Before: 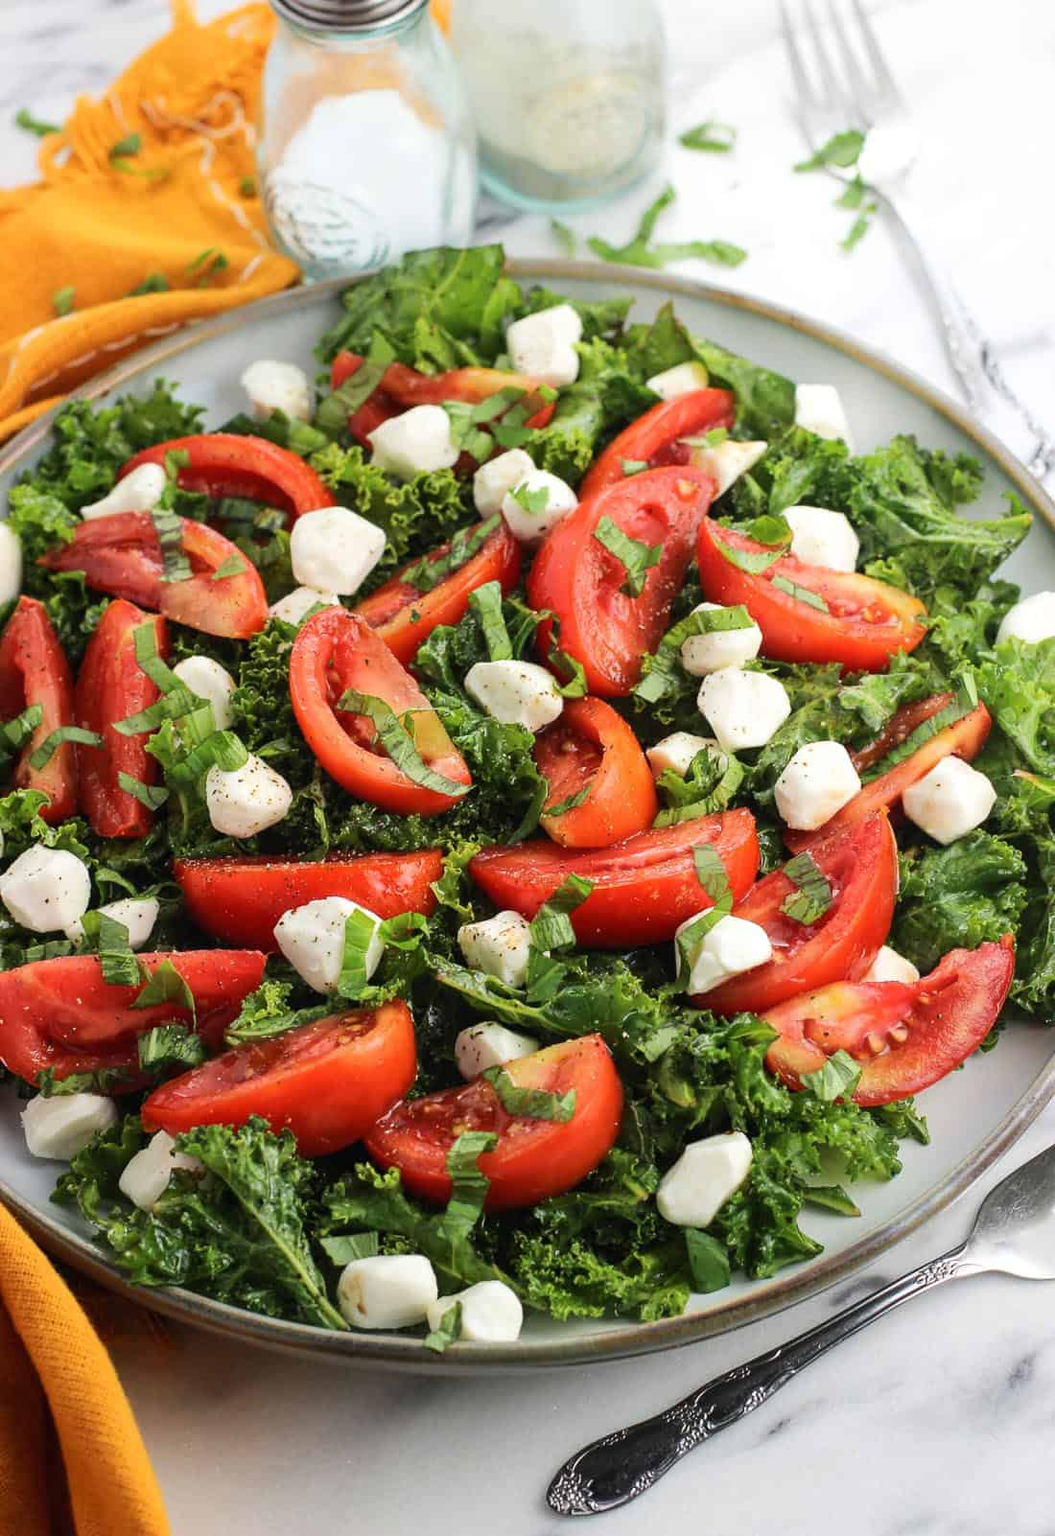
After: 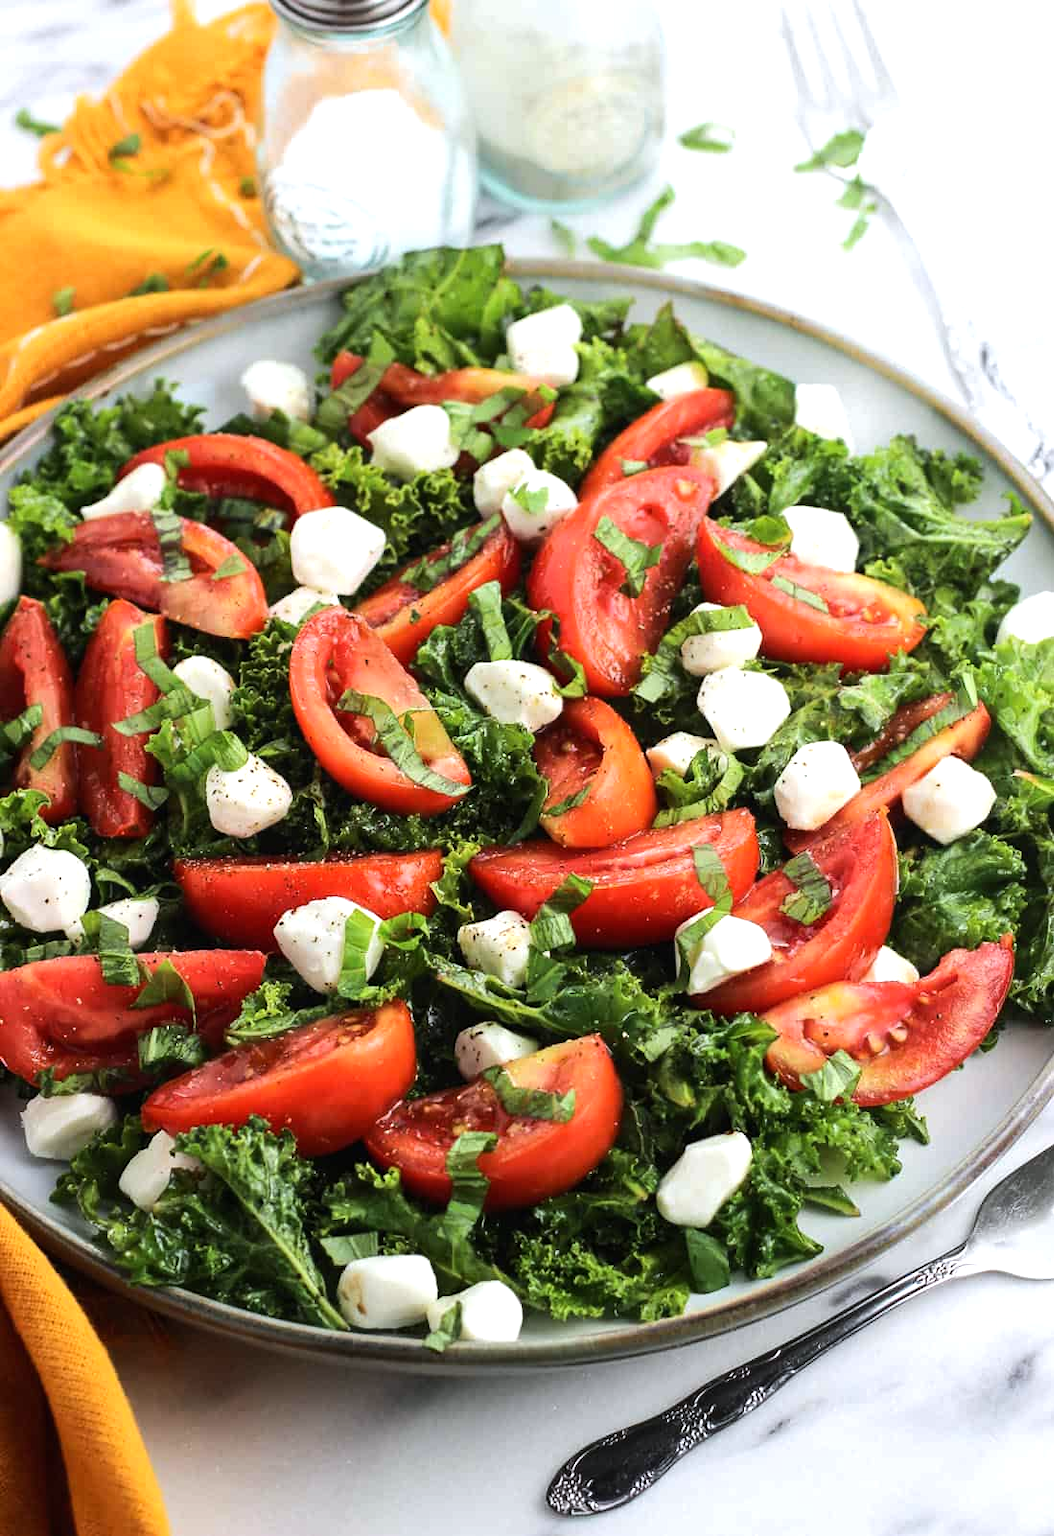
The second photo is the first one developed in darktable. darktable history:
tone equalizer: -8 EV -0.417 EV, -7 EV -0.389 EV, -6 EV -0.333 EV, -5 EV -0.222 EV, -3 EV 0.222 EV, -2 EV 0.333 EV, -1 EV 0.389 EV, +0 EV 0.417 EV, edges refinement/feathering 500, mask exposure compensation -1.57 EV, preserve details no
rotate and perspective: crop left 0, crop top 0
white balance: red 0.98, blue 1.034
